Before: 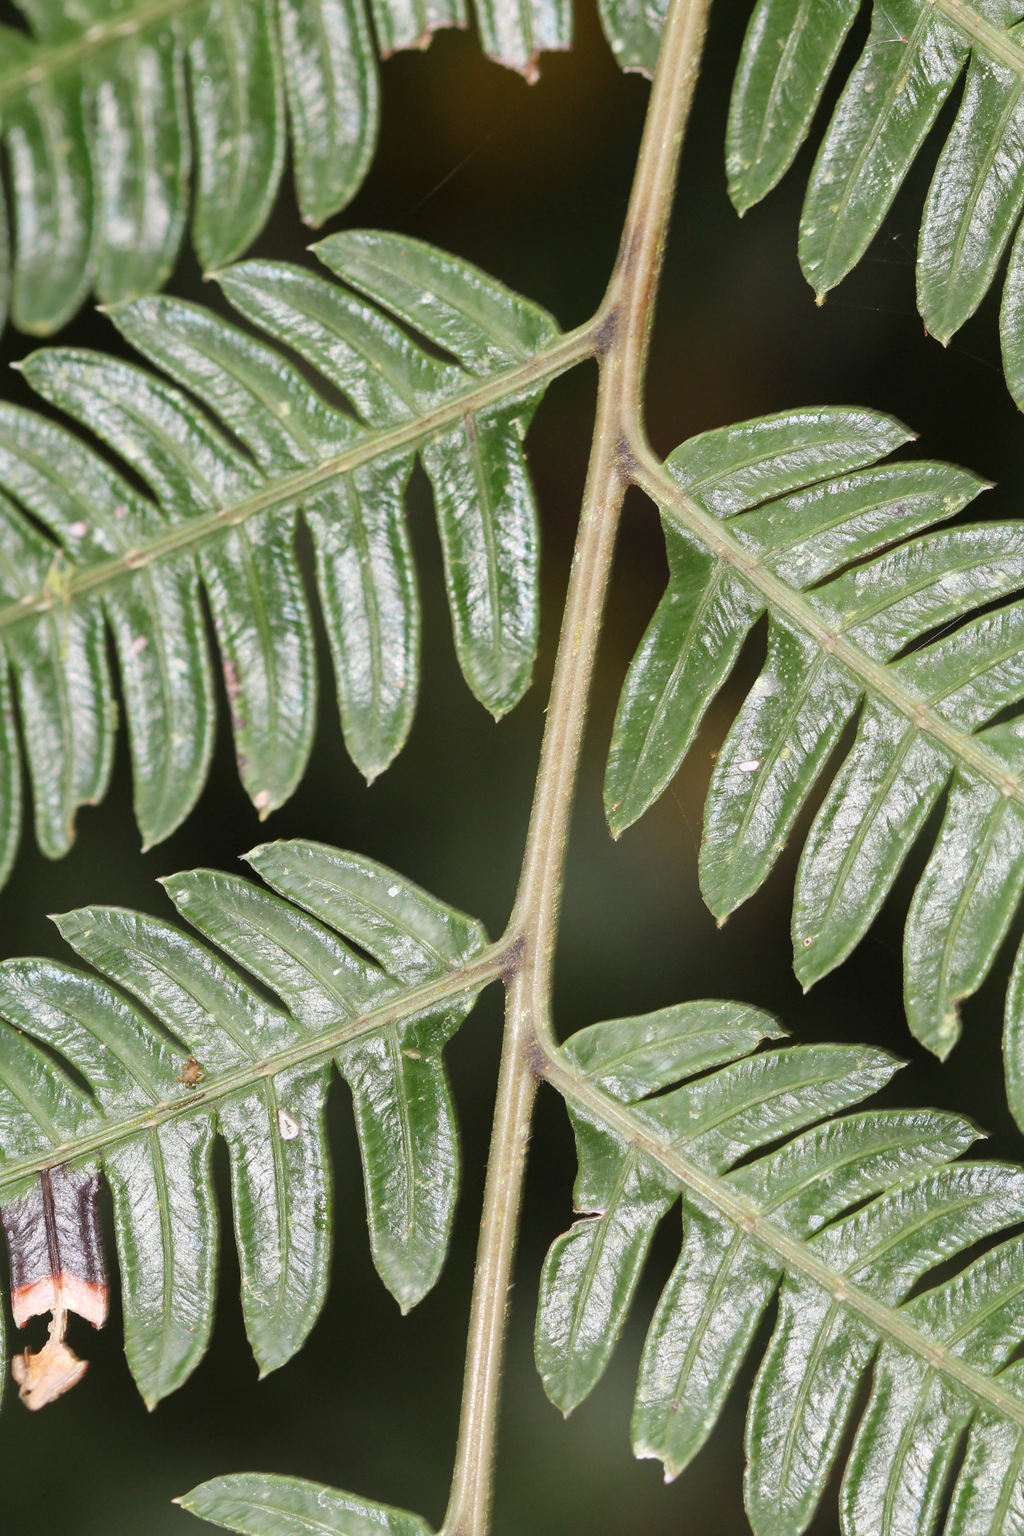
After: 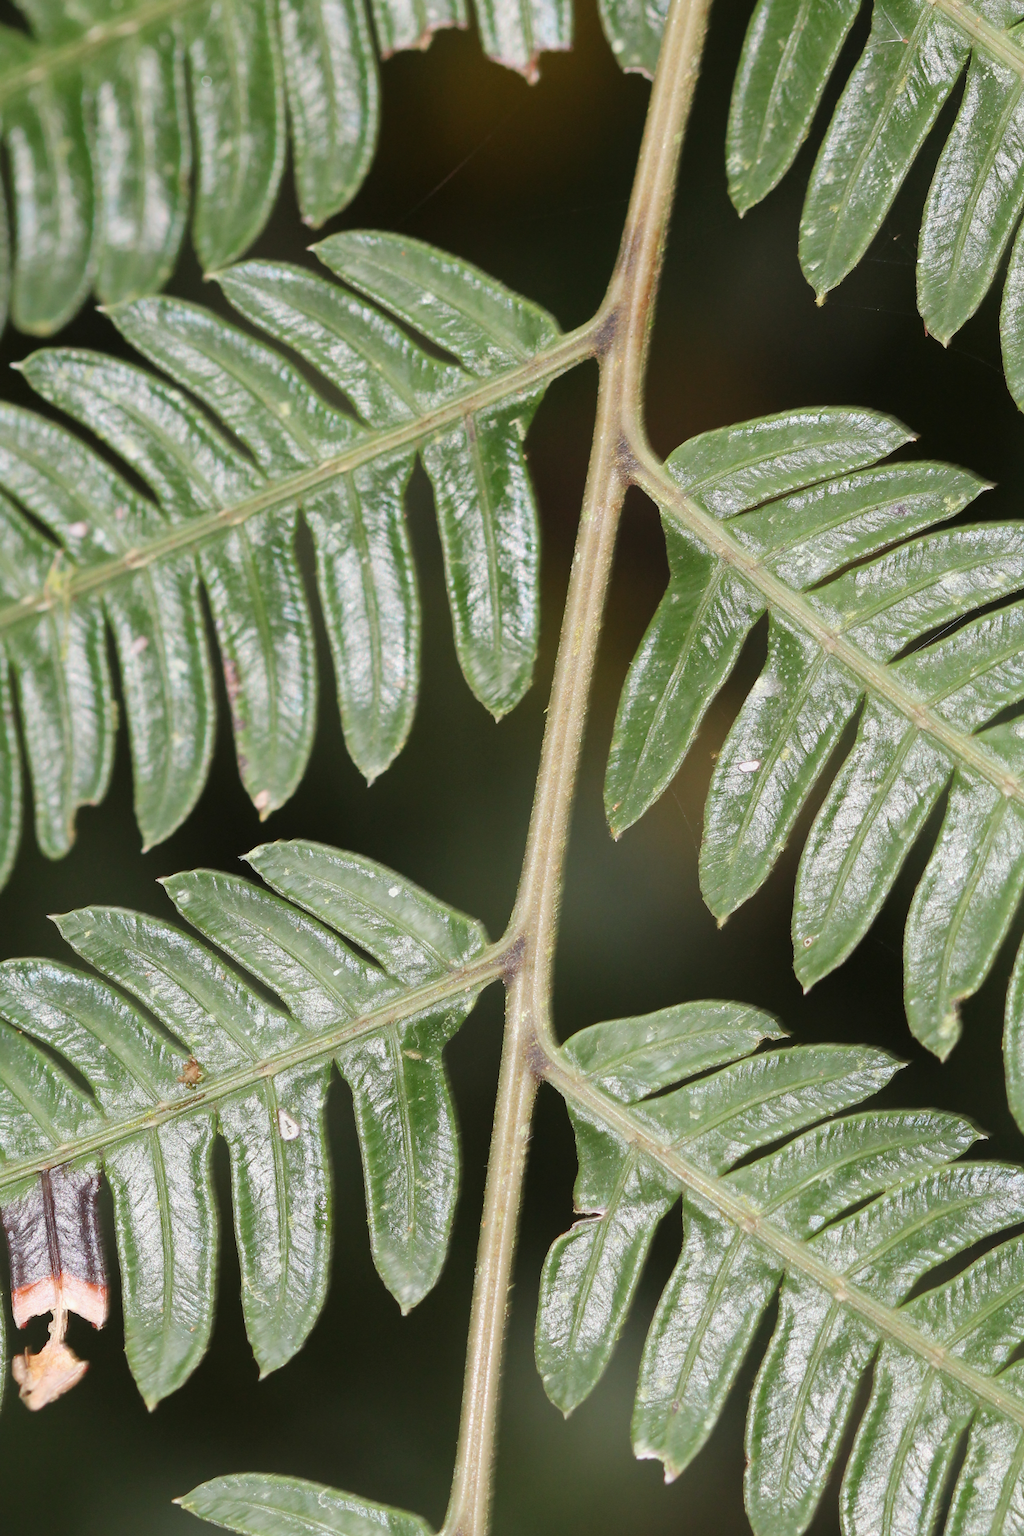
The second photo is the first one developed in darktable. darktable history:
contrast equalizer: octaves 7, y [[0.6 ×6], [0.55 ×6], [0 ×6], [0 ×6], [0 ×6]], mix -0.2
white balance: emerald 1
